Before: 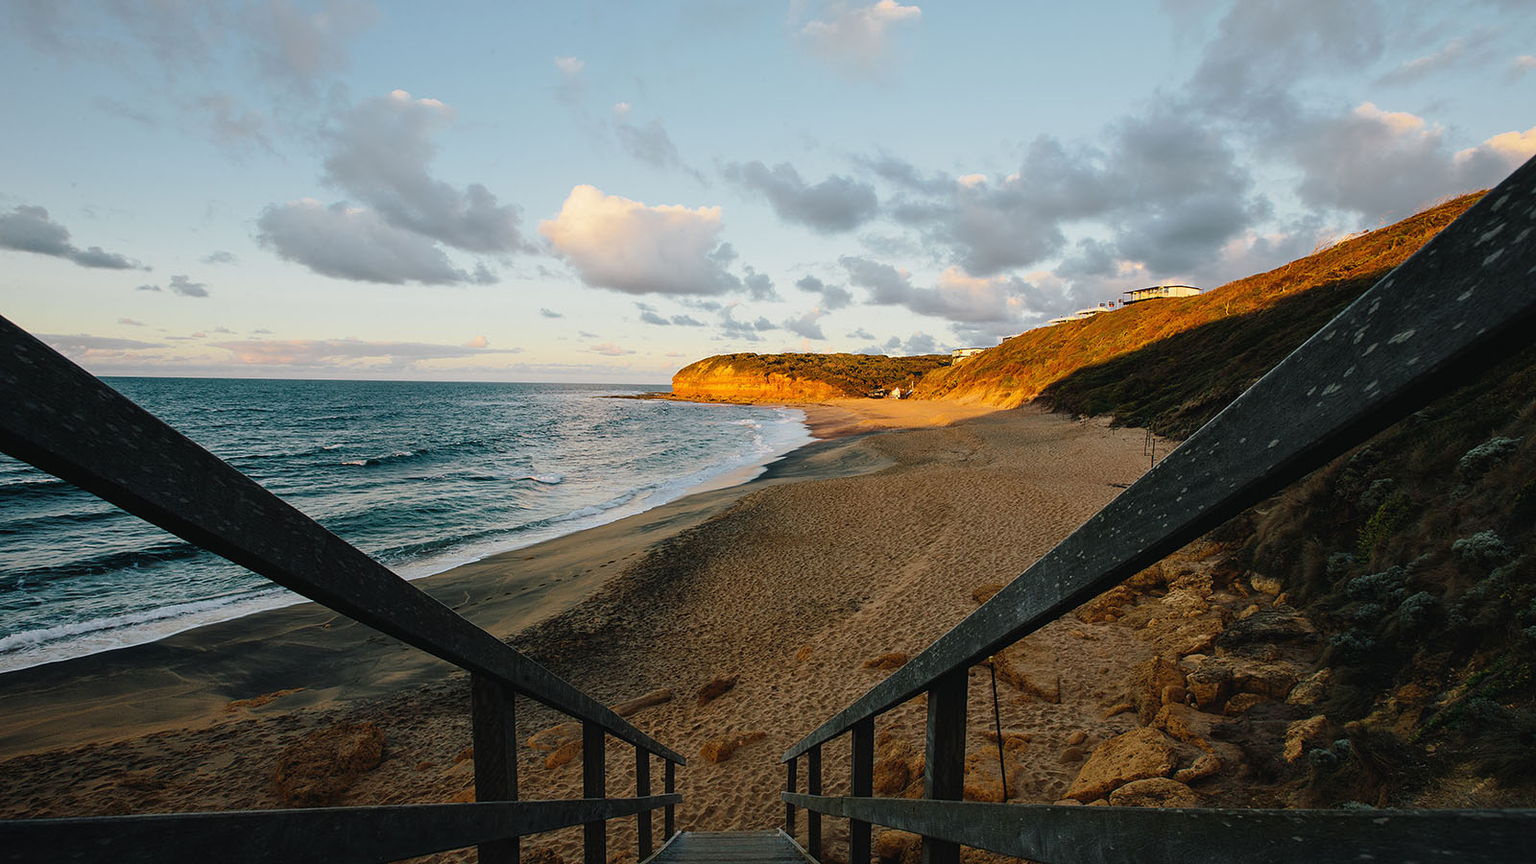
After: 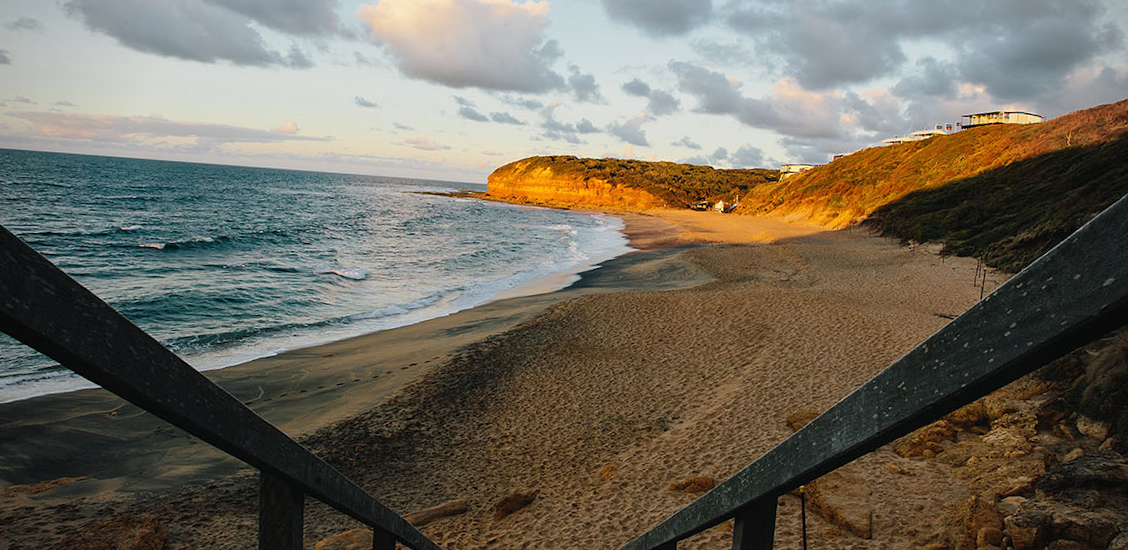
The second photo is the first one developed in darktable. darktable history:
vignetting: on, module defaults
crop and rotate: angle -3.37°, left 9.79%, top 20.73%, right 12.42%, bottom 11.82%
